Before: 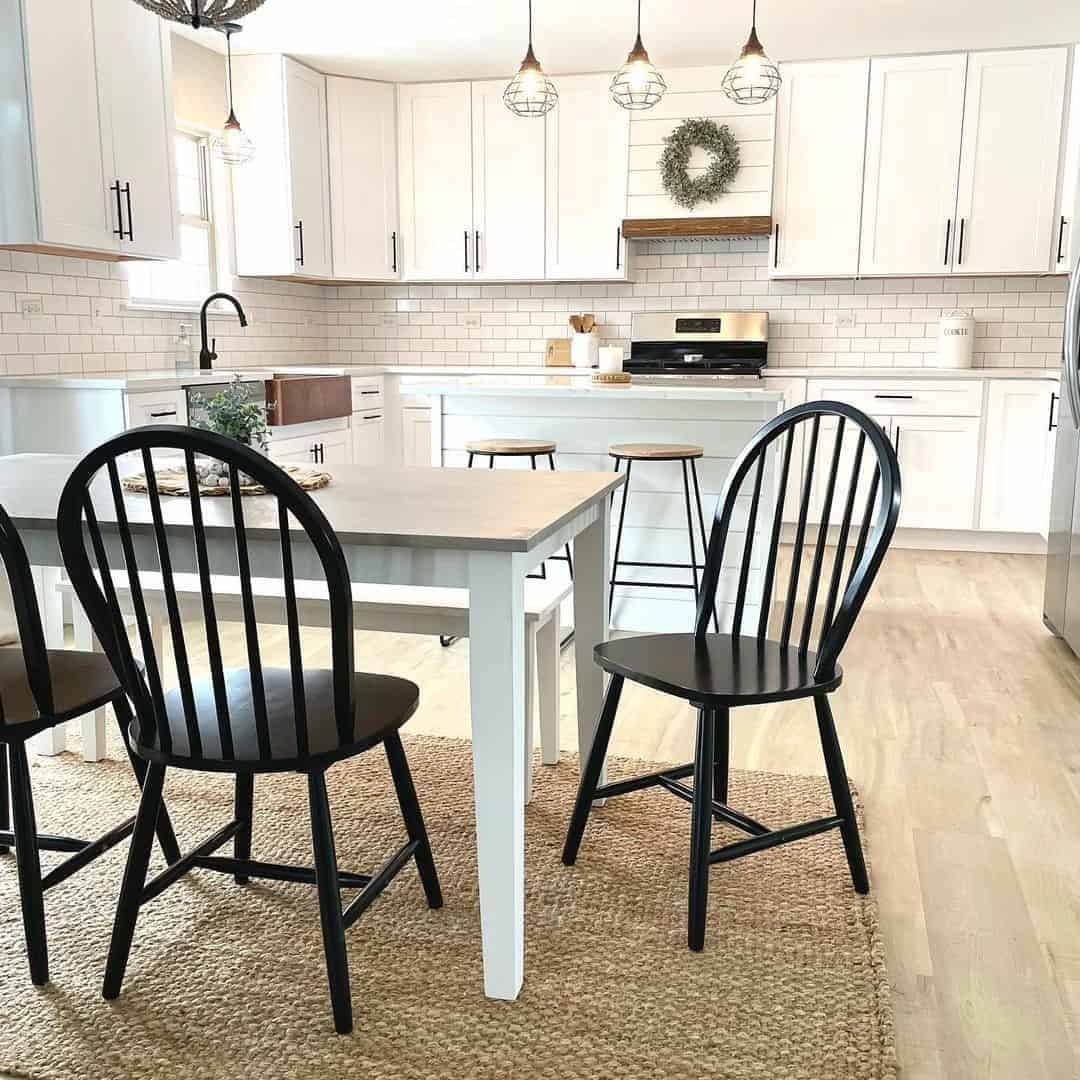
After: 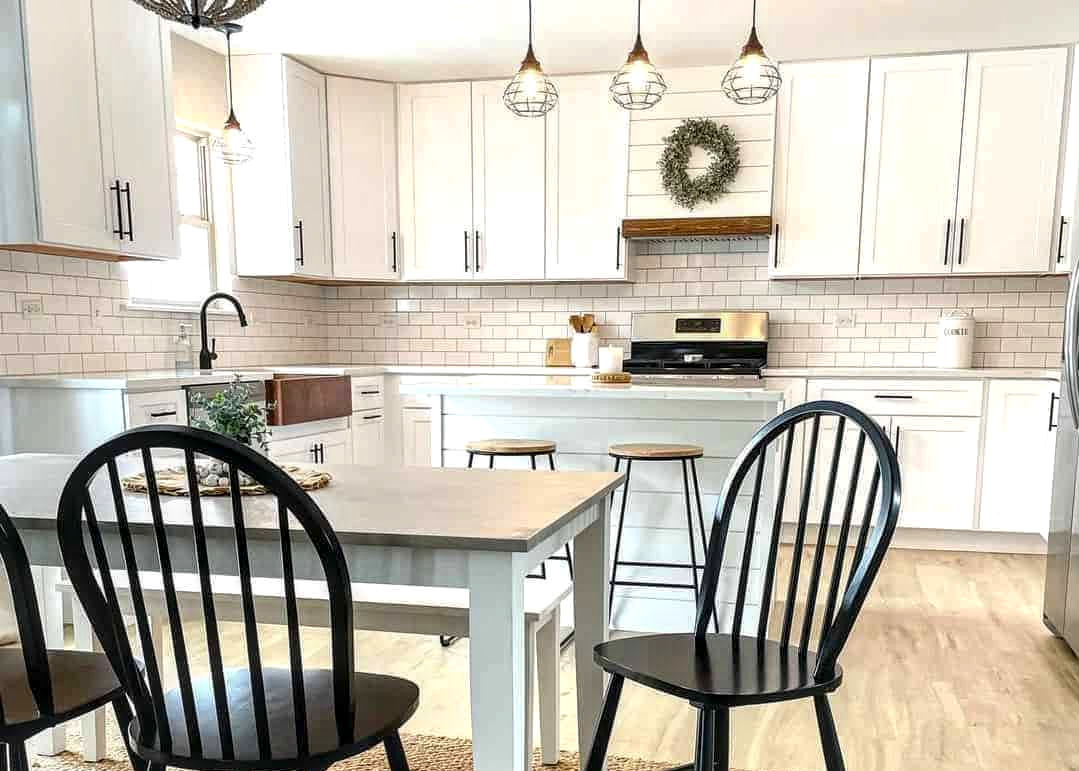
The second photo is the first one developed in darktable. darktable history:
crop: bottom 28.576%
local contrast: highlights 59%, detail 145%
color balance: output saturation 120%
